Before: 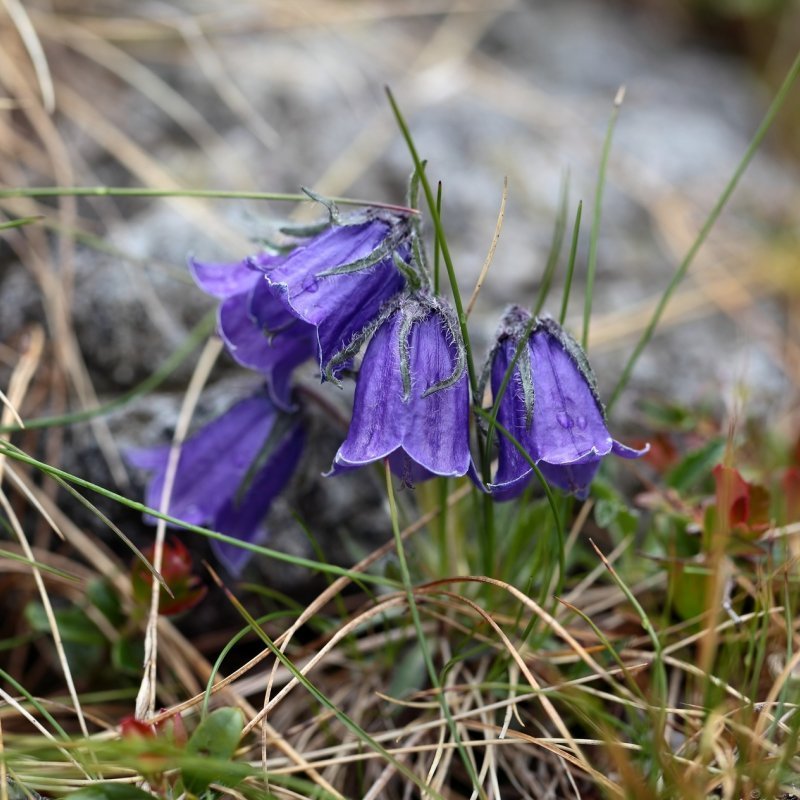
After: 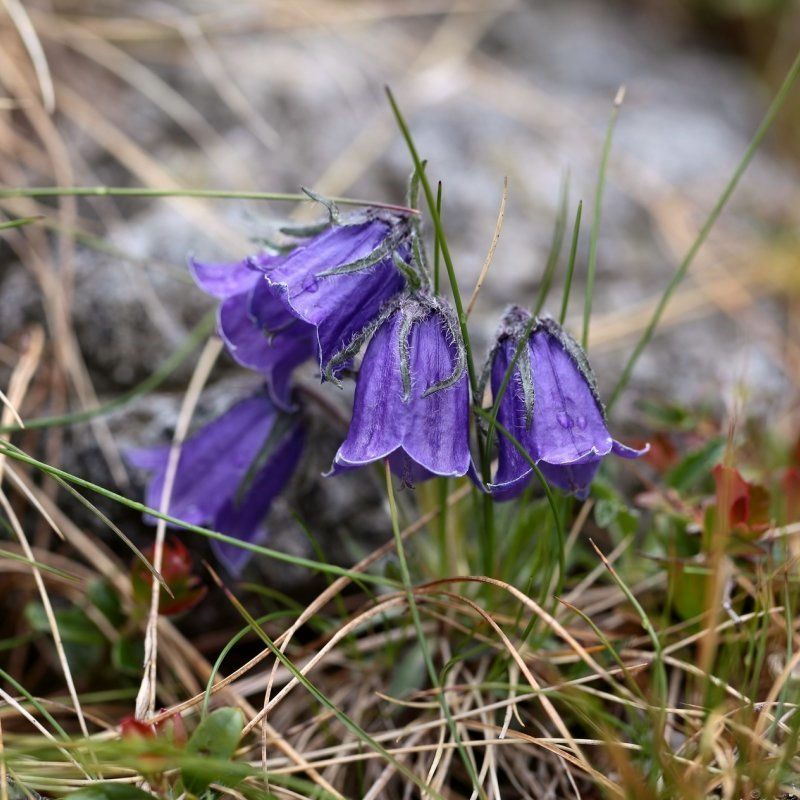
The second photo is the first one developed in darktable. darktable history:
color correction: highlights a* 3.12, highlights b* -1.55, shadows a* -0.101, shadows b* 2.52, saturation 0.98
